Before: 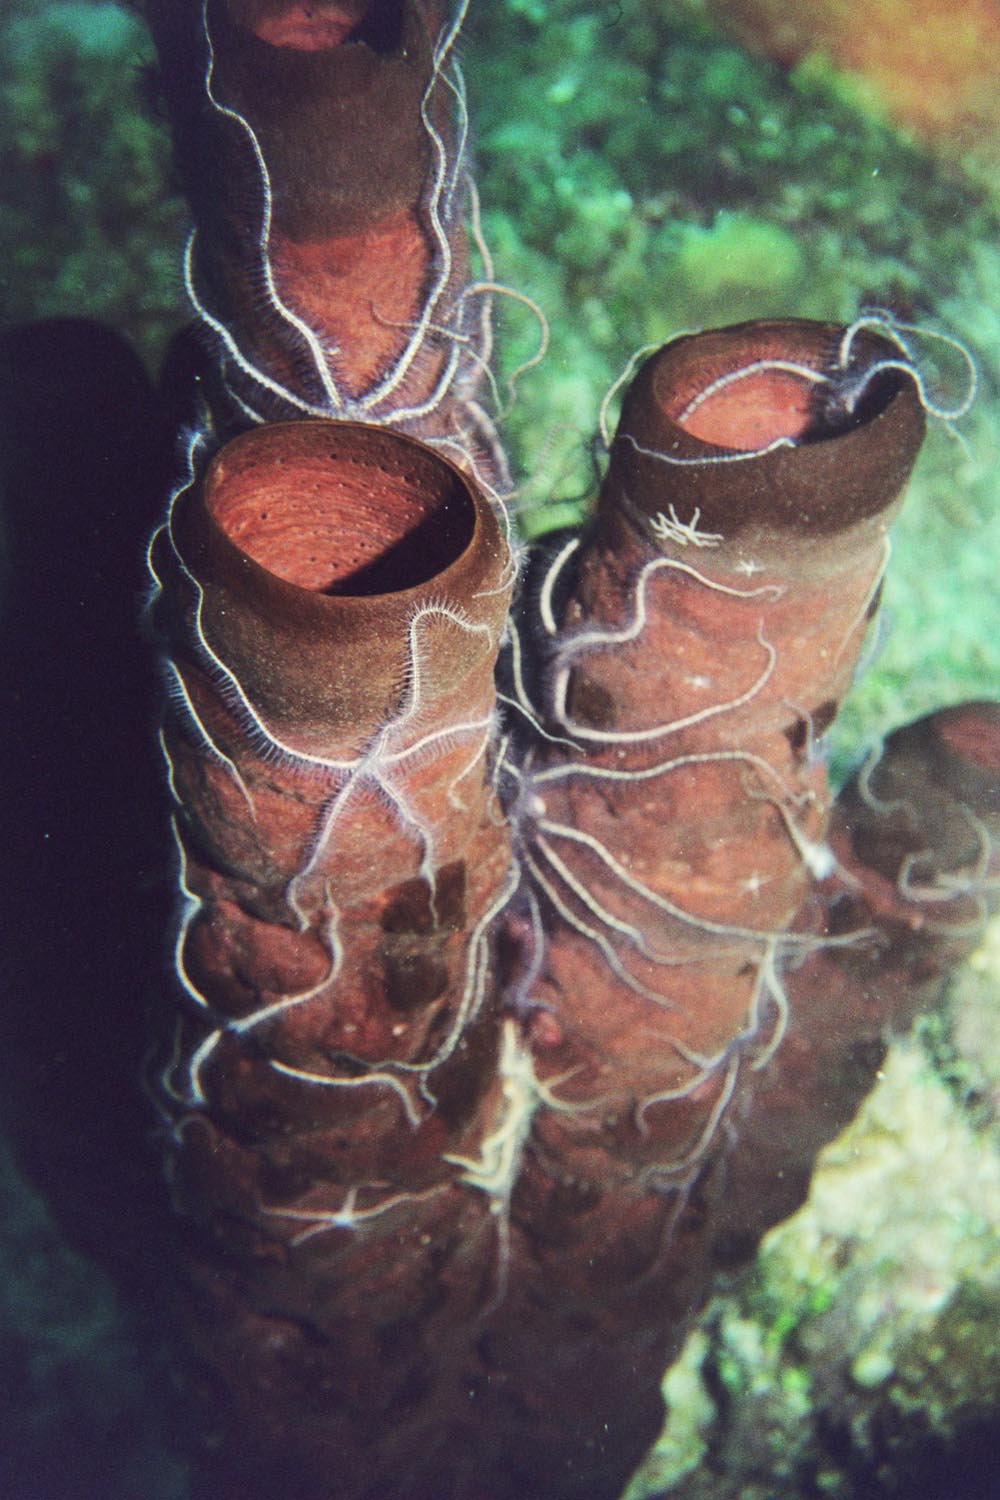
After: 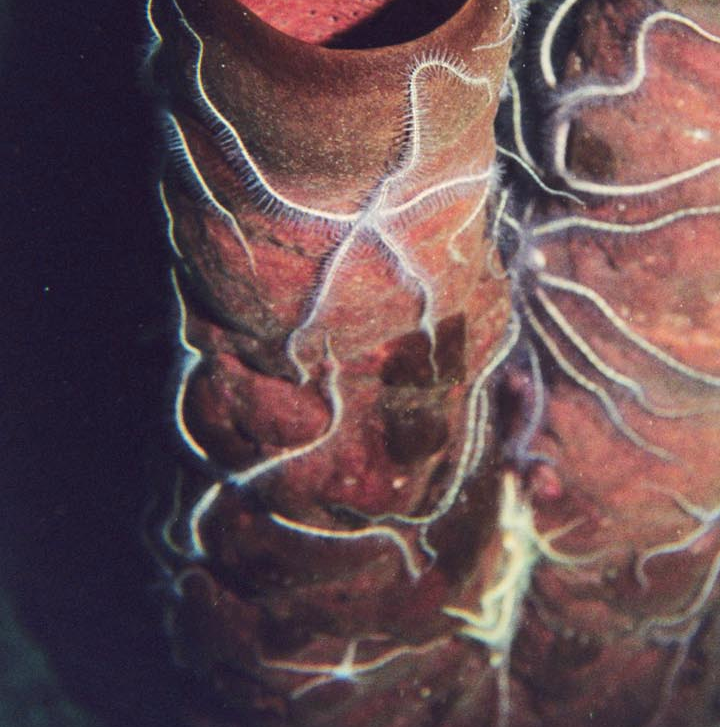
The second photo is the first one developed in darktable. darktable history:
crop: top 36.498%, right 27.964%, bottom 14.995%
color zones: curves: ch1 [(0.235, 0.558) (0.75, 0.5)]; ch2 [(0.25, 0.462) (0.749, 0.457)], mix 25.94%
